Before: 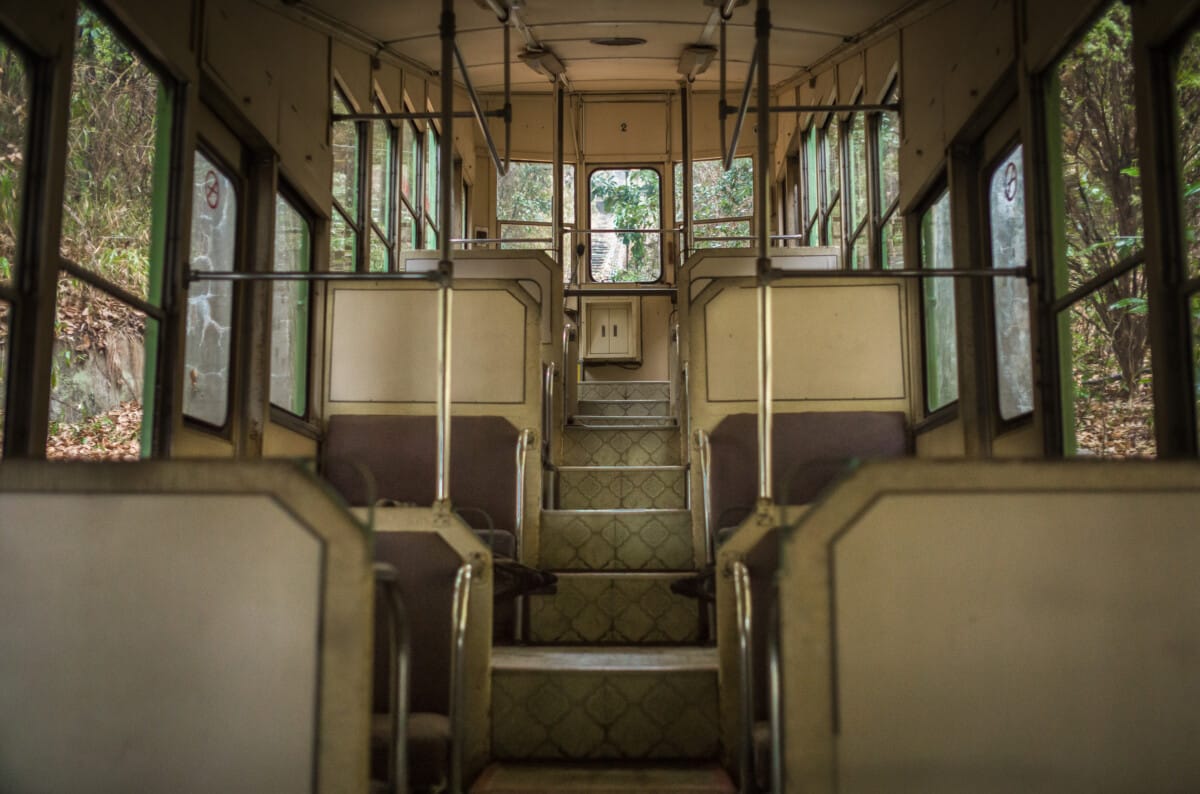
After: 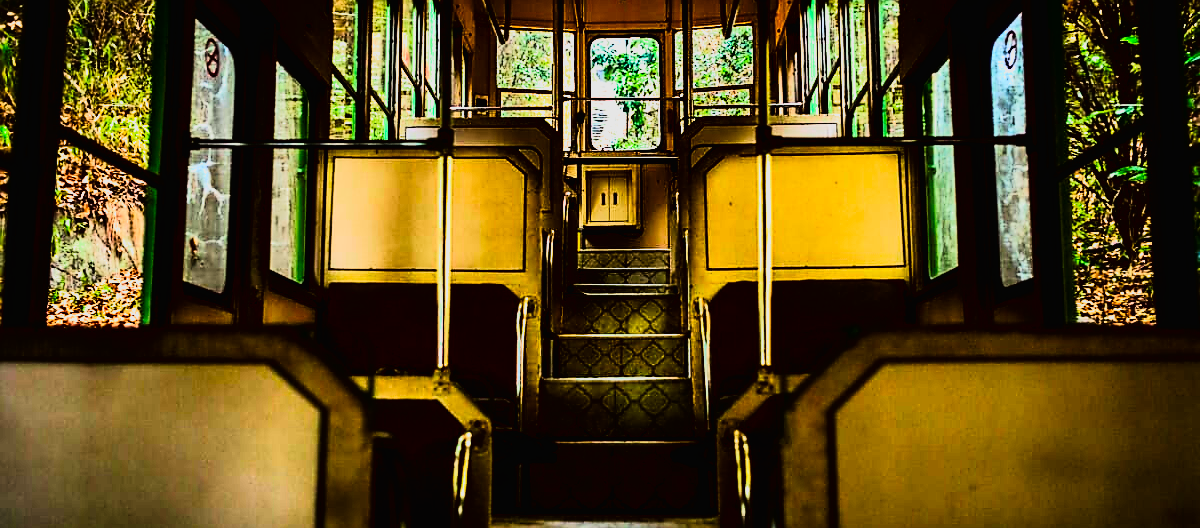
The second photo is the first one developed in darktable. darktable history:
crop: top 16.727%, bottom 16.727%
filmic rgb: black relative exposure -8.2 EV, white relative exposure 2.2 EV, threshold 3 EV, hardness 7.11, latitude 85.74%, contrast 1.696, highlights saturation mix -4%, shadows ↔ highlights balance -2.69%, preserve chrominance no, color science v5 (2021), contrast in shadows safe, contrast in highlights safe, enable highlight reconstruction true
sharpen: radius 1.4, amount 1.25, threshold 0.7
contrast brightness saturation: contrast 0.26, brightness 0.02, saturation 0.87
tone curve: curves: ch0 [(0.016, 0.011) (0.094, 0.016) (0.469, 0.508) (0.721, 0.862) (1, 1)], color space Lab, linked channels, preserve colors none
shadows and highlights: radius 121.13, shadows 21.4, white point adjustment -9.72, highlights -14.39, soften with gaussian
